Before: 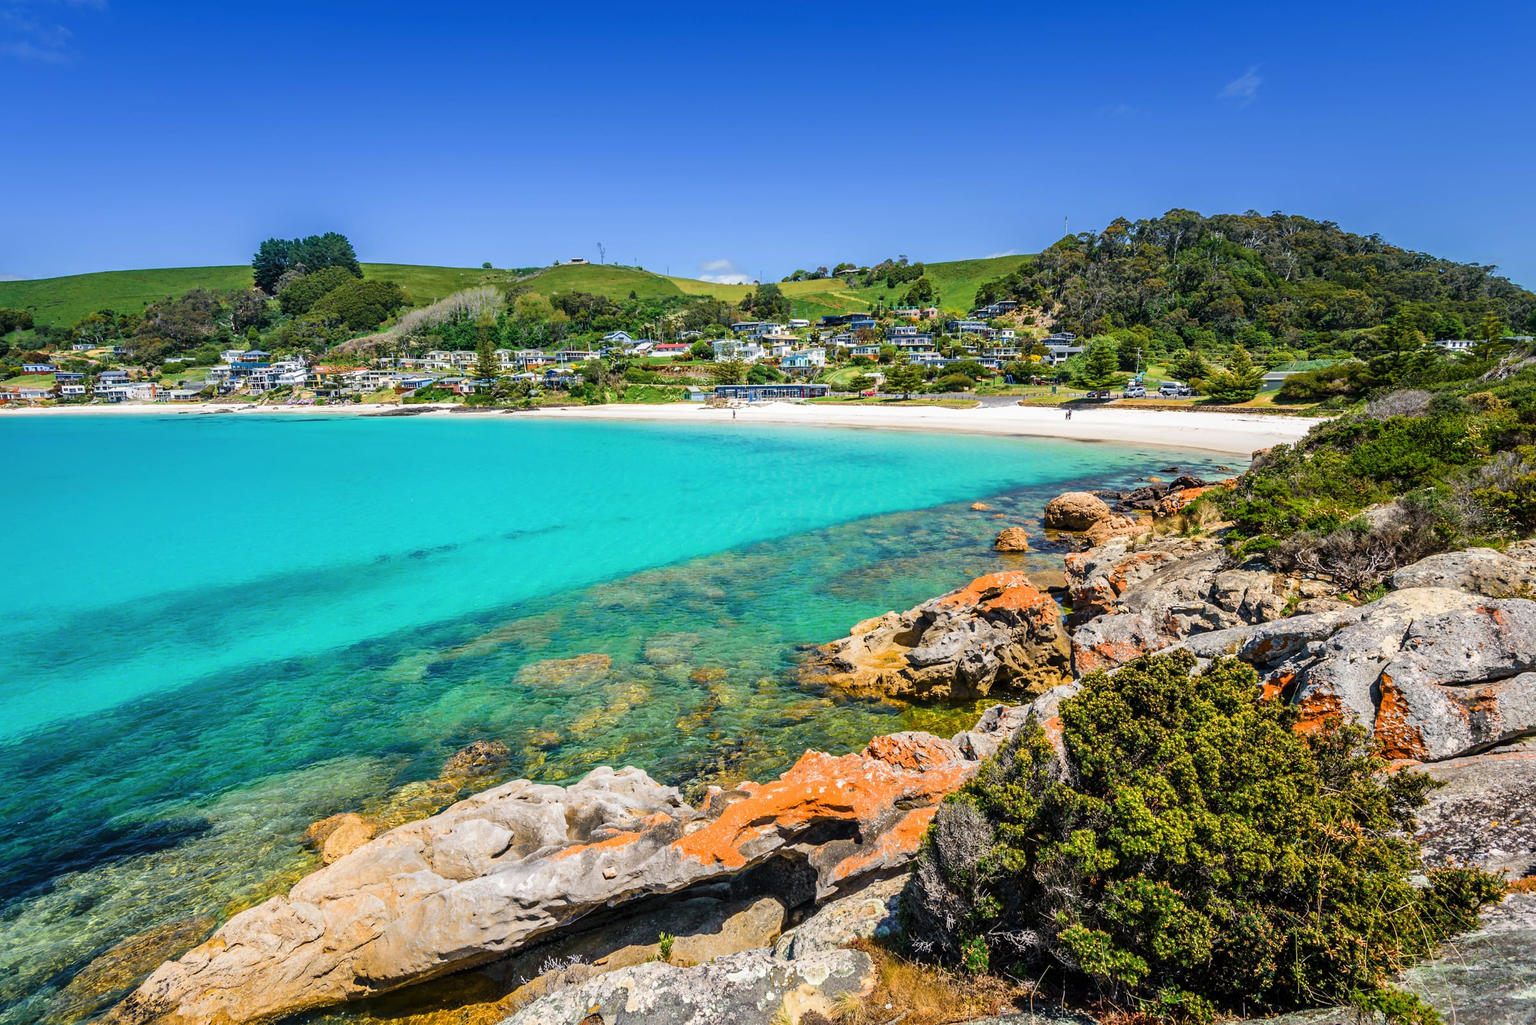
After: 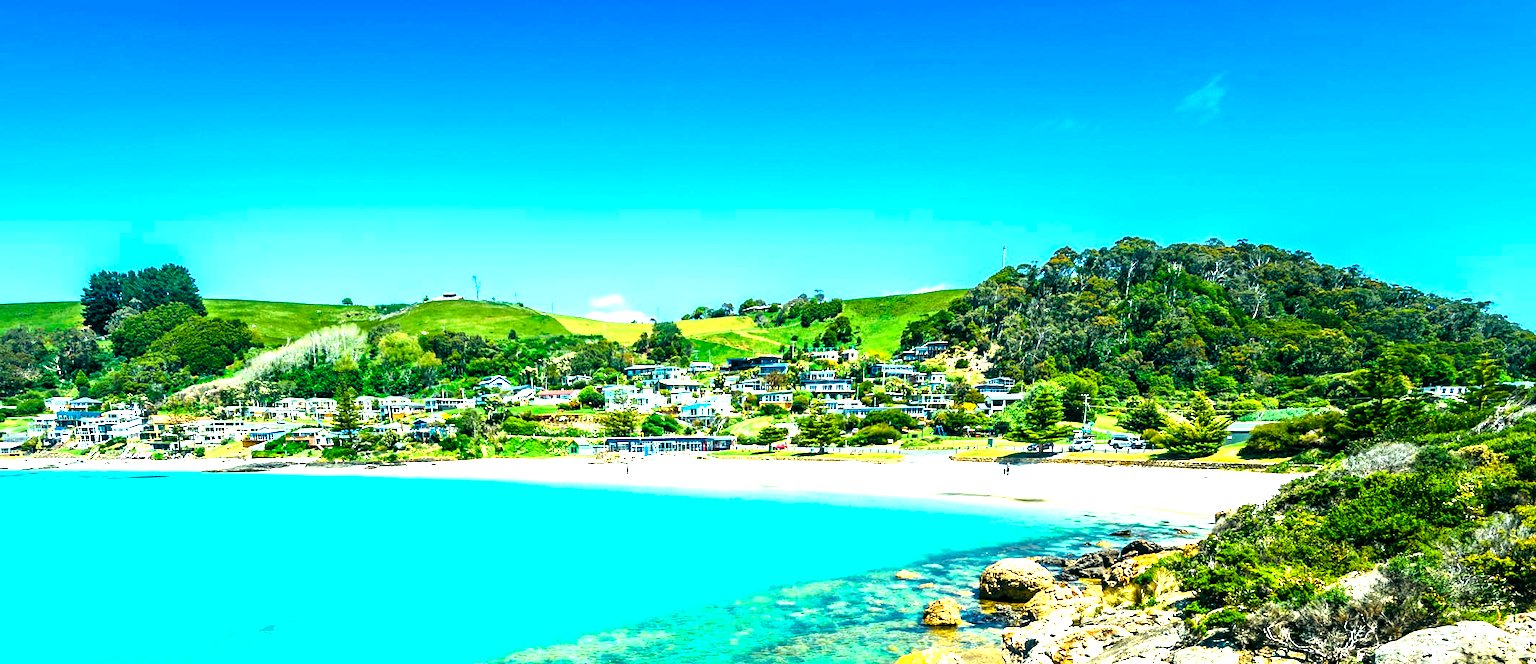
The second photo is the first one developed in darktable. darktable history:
crop and rotate: left 11.812%, bottom 42.776%
exposure: black level correction -0.001, exposure 0.9 EV, compensate exposure bias true, compensate highlight preservation false
color balance rgb: shadows lift › luminance -7.7%, shadows lift › chroma 2.13%, shadows lift › hue 165.27°, power › luminance -7.77%, power › chroma 1.1%, power › hue 215.88°, highlights gain › luminance 15.15%, highlights gain › chroma 7%, highlights gain › hue 125.57°, global offset › luminance -0.33%, global offset › chroma 0.11%, global offset › hue 165.27°, perceptual saturation grading › global saturation 24.42%, perceptual saturation grading › highlights -24.42%, perceptual saturation grading › mid-tones 24.42%, perceptual saturation grading › shadows 40%, perceptual brilliance grading › global brilliance -5%, perceptual brilliance grading › highlights 24.42%, perceptual brilliance grading › mid-tones 7%, perceptual brilliance grading › shadows -5%
